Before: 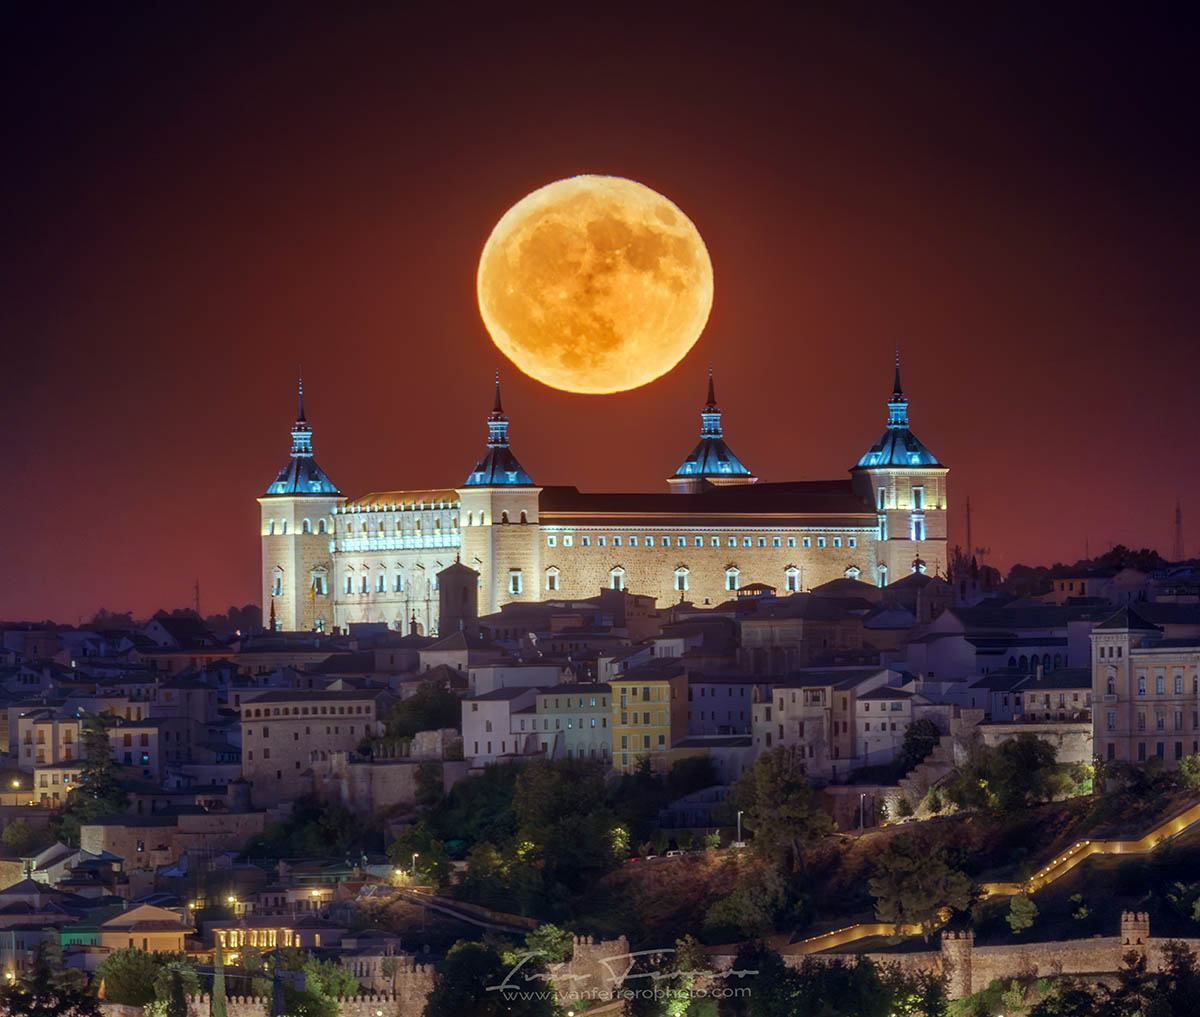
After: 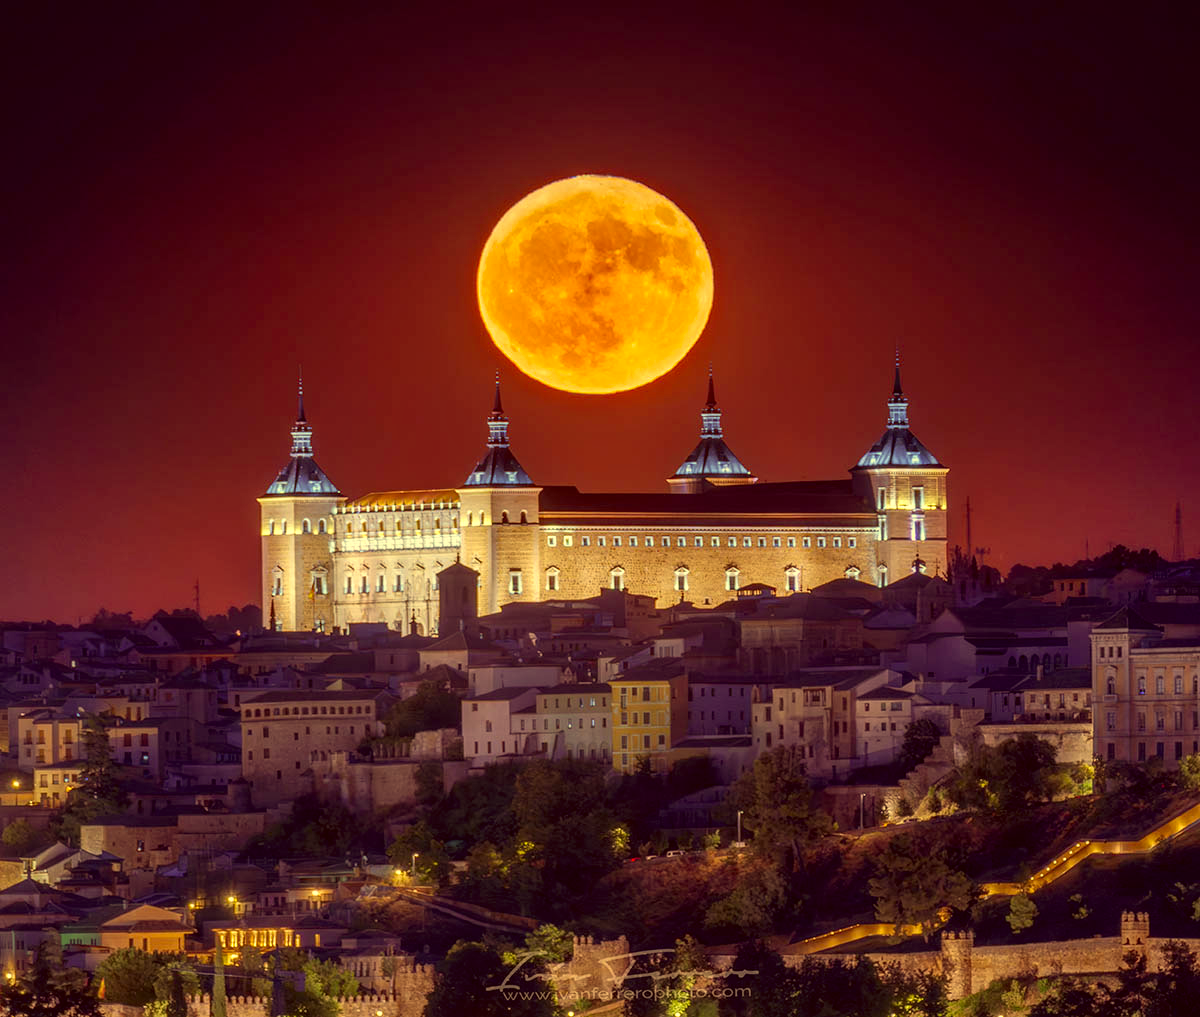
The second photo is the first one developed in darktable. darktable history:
color correction: highlights a* 10.12, highlights b* 39.04, shadows a* 14.62, shadows b* 3.37
local contrast: on, module defaults
